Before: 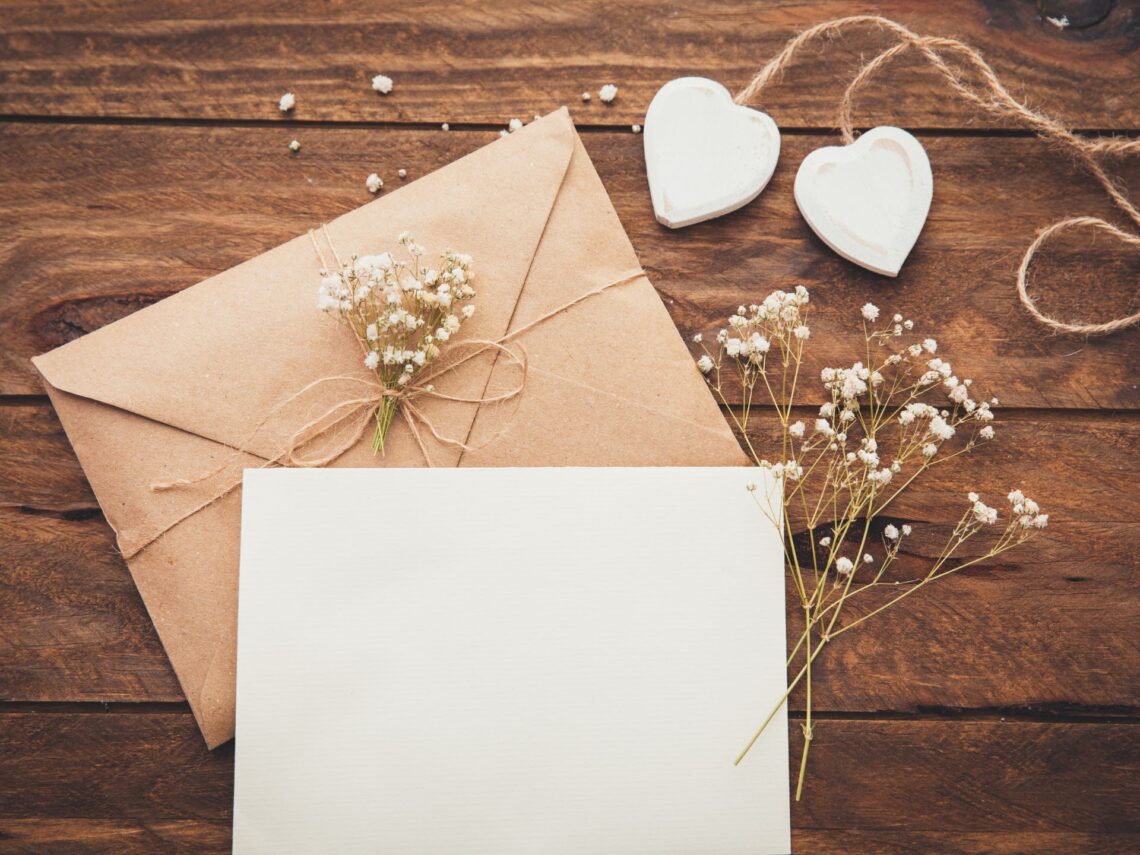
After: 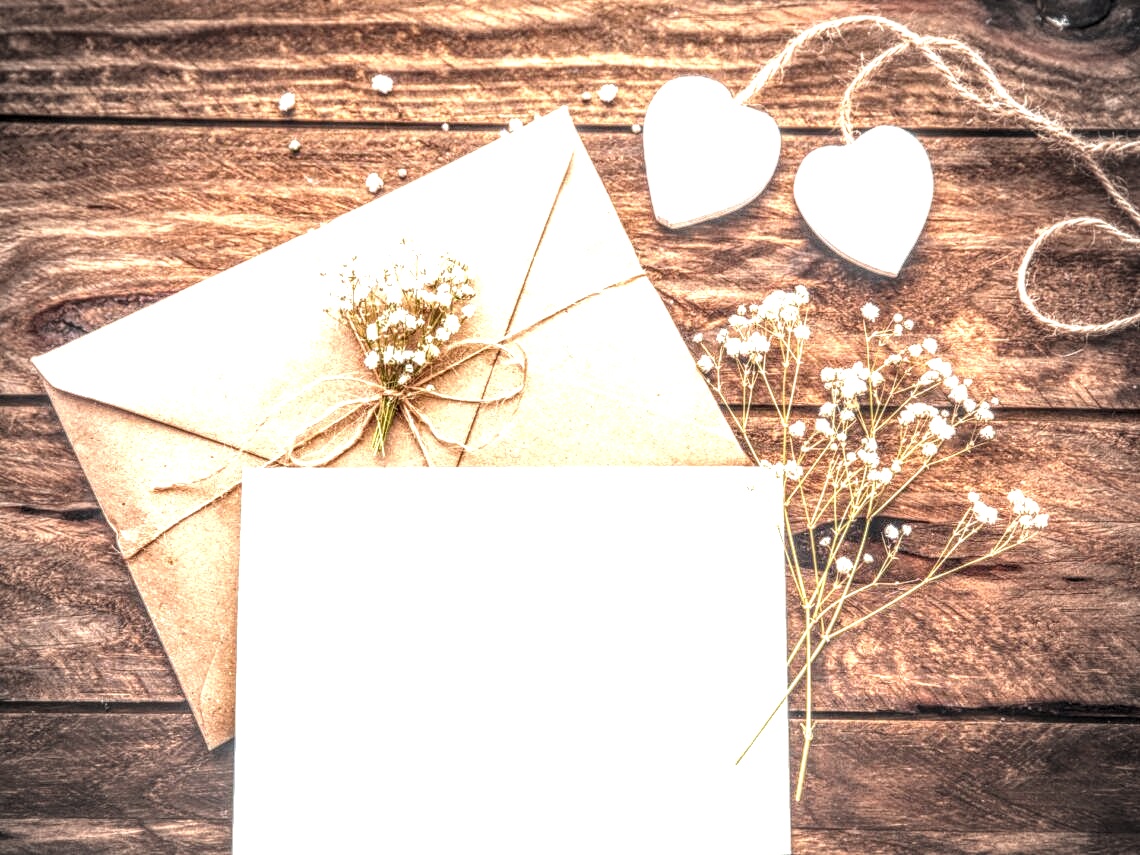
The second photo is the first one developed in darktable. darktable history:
local contrast: highlights 0%, shadows 0%, detail 300%, midtone range 0.3
exposure: black level correction -0.005, exposure 1.002 EV, compensate highlight preservation false
vignetting: fall-off start 74.49%, fall-off radius 65.9%, brightness -0.628, saturation -0.68
